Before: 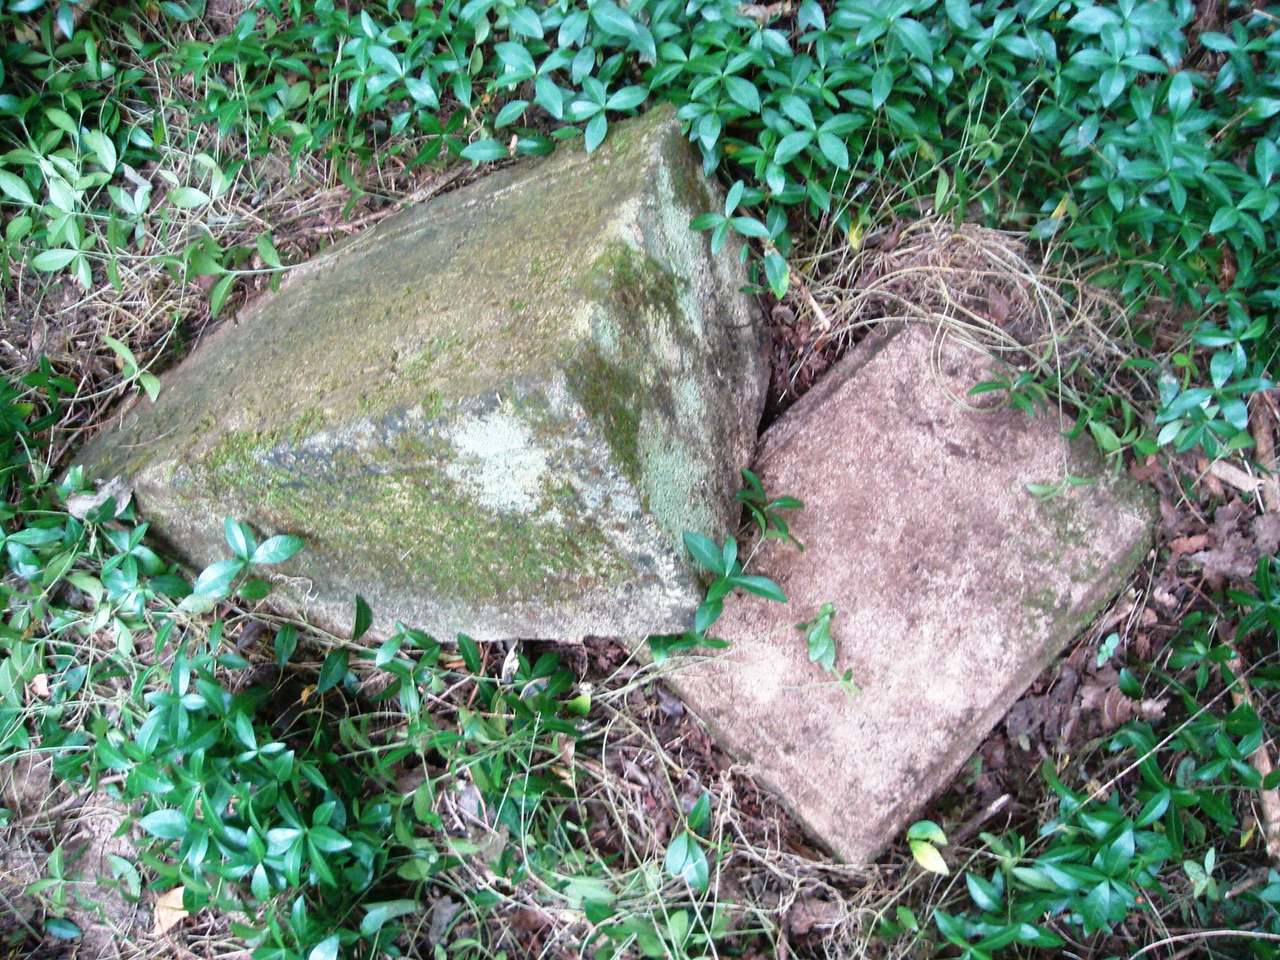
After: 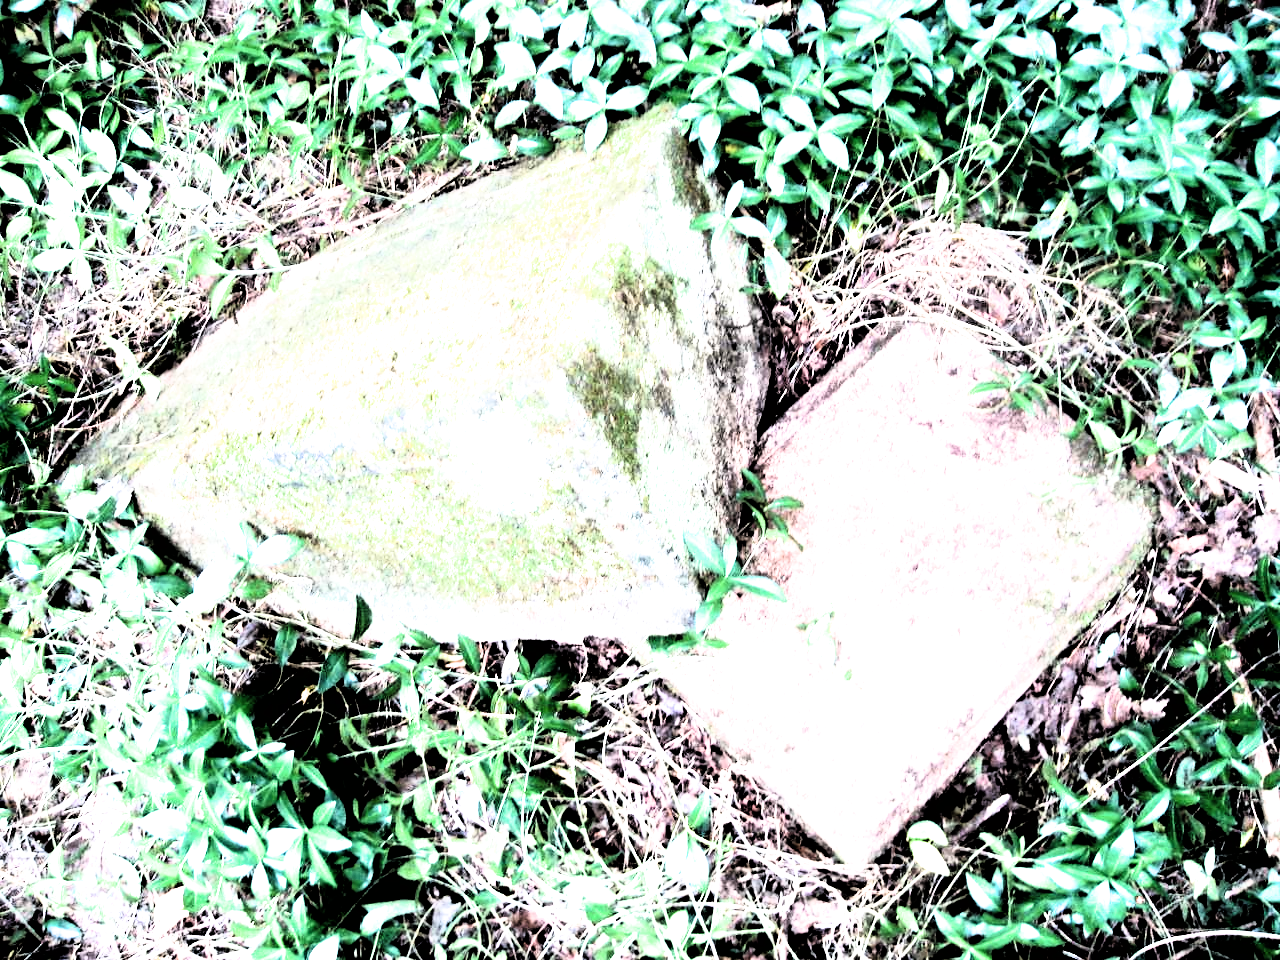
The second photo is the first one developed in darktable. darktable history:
rgb curve: curves: ch0 [(0, 0) (0.21, 0.15) (0.24, 0.21) (0.5, 0.75) (0.75, 0.96) (0.89, 0.99) (1, 1)]; ch1 [(0, 0.02) (0.21, 0.13) (0.25, 0.2) (0.5, 0.67) (0.75, 0.9) (0.89, 0.97) (1, 1)]; ch2 [(0, 0.02) (0.21, 0.13) (0.25, 0.2) (0.5, 0.67) (0.75, 0.9) (0.89, 0.97) (1, 1)], compensate middle gray true
filmic rgb: black relative exposure -3.63 EV, white relative exposure 2.16 EV, hardness 3.62
